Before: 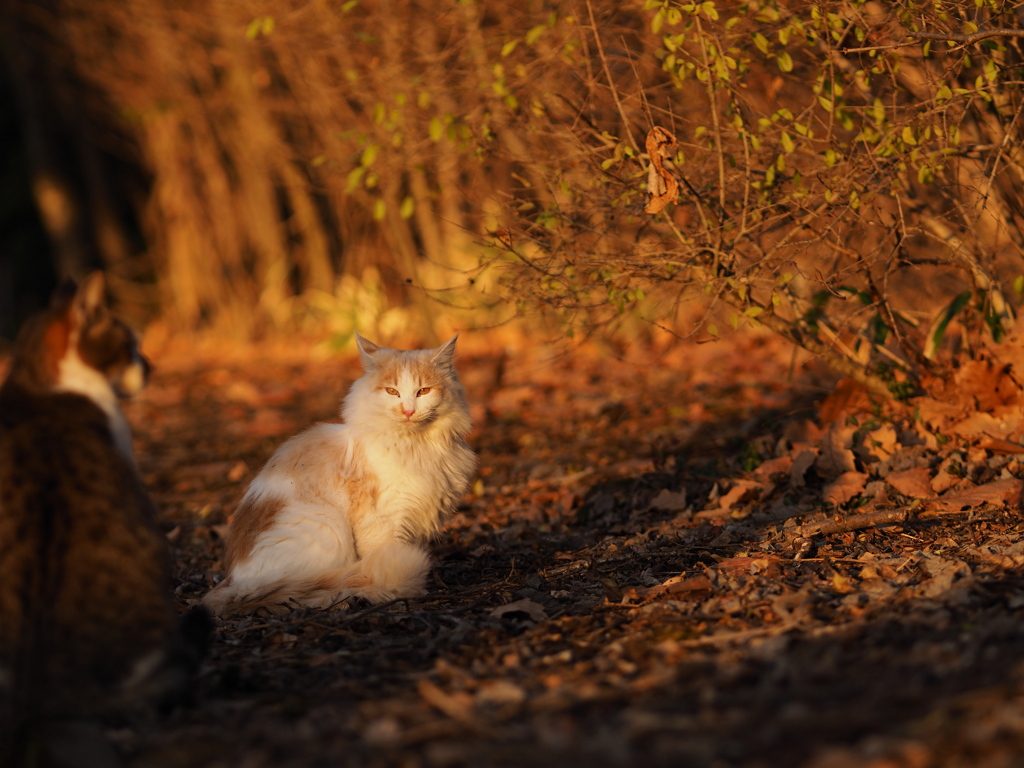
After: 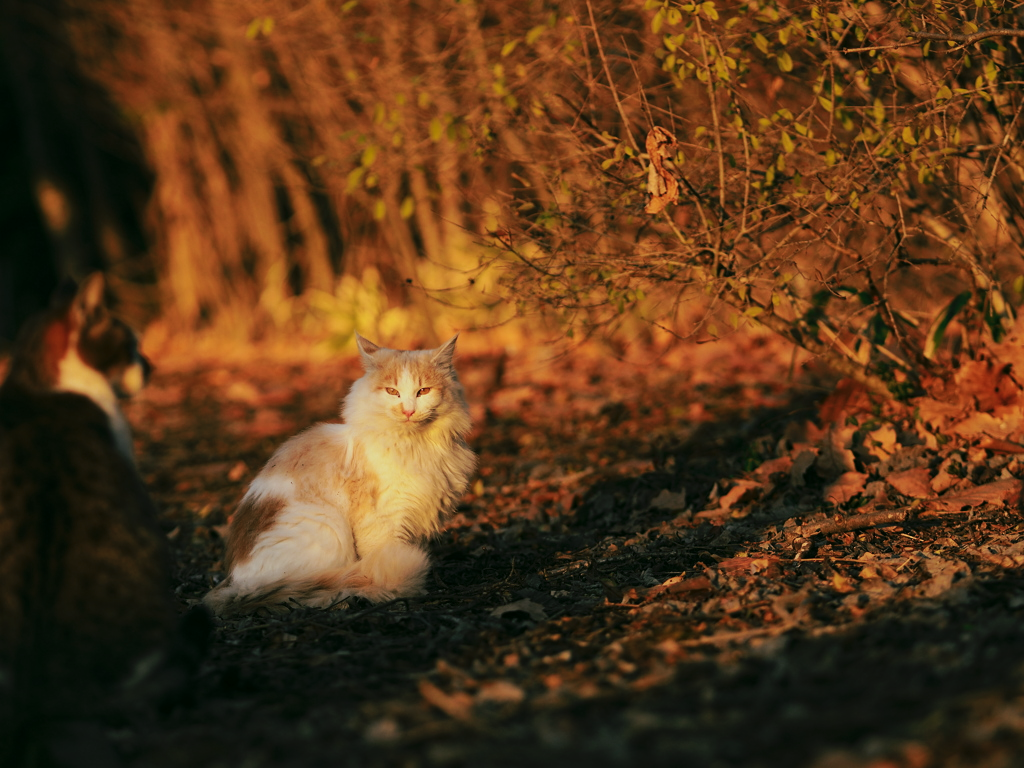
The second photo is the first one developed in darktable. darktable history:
tone curve: curves: ch0 [(0, 0) (0.003, 0.005) (0.011, 0.013) (0.025, 0.027) (0.044, 0.044) (0.069, 0.06) (0.1, 0.081) (0.136, 0.114) (0.177, 0.16) (0.224, 0.211) (0.277, 0.277) (0.335, 0.354) (0.399, 0.435) (0.468, 0.538) (0.543, 0.626) (0.623, 0.708) (0.709, 0.789) (0.801, 0.867) (0.898, 0.935) (1, 1)], preserve colors none
color look up table: target L [93.99, 89.76, 87.14, 89.42, 63.07, 65.21, 65.9, 52.37, 49.99, 41.54, 45.46, 34.59, 25.97, 10.94, 200.47, 95.21, 74.57, 81.28, 63.68, 55.73, 60.73, 59.74, 45.67, 44.67, 42.25, 35.49, 14.82, 89.21, 82.59, 81.43, 72.99, 78.55, 74.8, 57.63, 51.93, 65.58, 55.29, 50.66, 34.08, 38.61, 30.88, 11.97, 12.05, 1.57, 91.55, 88.26, 68.82, 51.76, 36.99], target a [-28.44, -34.67, -41.27, -50.47, -57.59, -57.64, -38.59, -7.956, -12.65, -33.34, -32.41, -7.784, -25.78, -14.8, 0, -10.8, 2.22, 8.79, 35.7, 11.9, 24.25, 8.963, 59.43, 54.52, 8.282, 41.69, 21.04, -0.346, -11.35, 16.15, 28.24, 3.341, 18.07, 18.44, 4.269, -12.63, 41.73, -18.22, -4.106, 13.67, 19.05, 3.217, 7.815, -1.013, -40.03, -23.42, -42.53, -30.5, -16.87], target b [89.41, 32.27, 62.82, 14.3, 55.66, 32.87, 10.59, 47.89, 27.5, 34.96, 15.66, 34.65, 21.27, 13.72, 0, 1.911, 56.37, 6.862, 17.61, 52.19, 33.77, 5.387, 10.66, 43.03, 19.97, 20.9, 21.47, -12.43, -19.76, -21.11, -8.401, -27.5, -30.78, -9.5, -25.4, -42.98, -33.92, -30.03, 0.504, -55.71, -16.29, -9.67, -28.77, -2.464, -6.539, -13.2, -20.04, -2.277, -11.86], num patches 49
